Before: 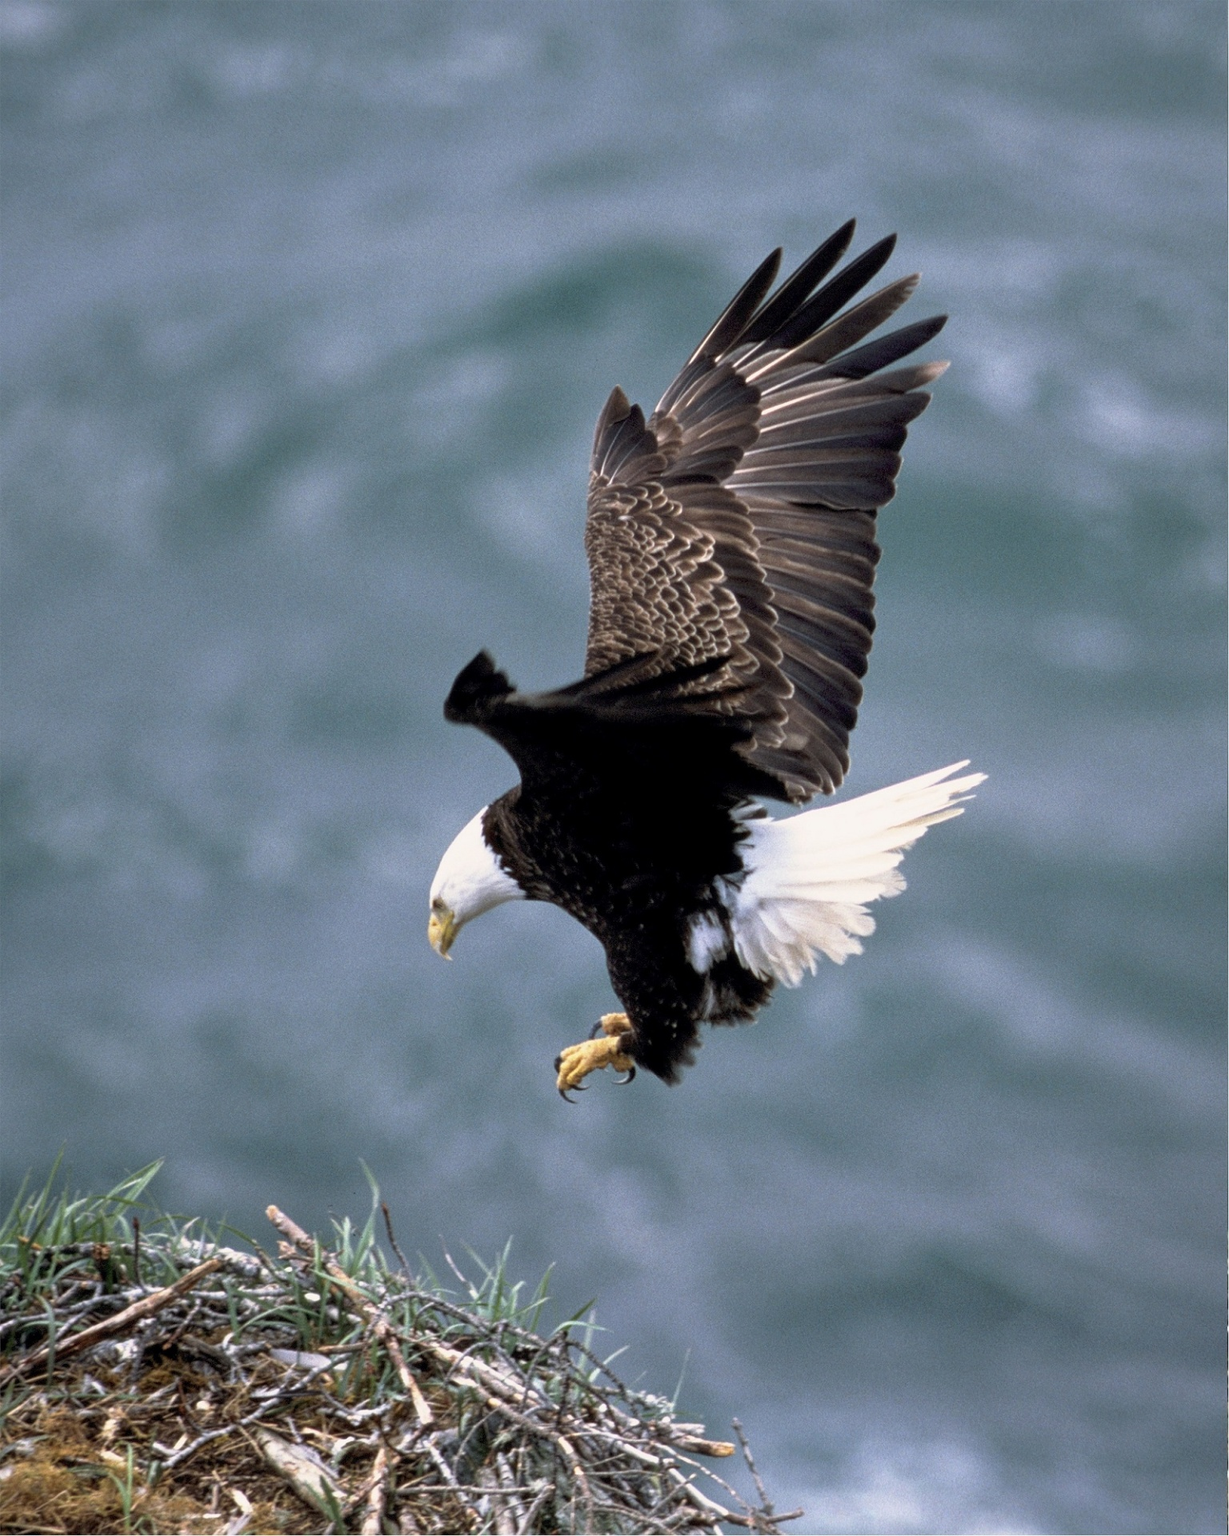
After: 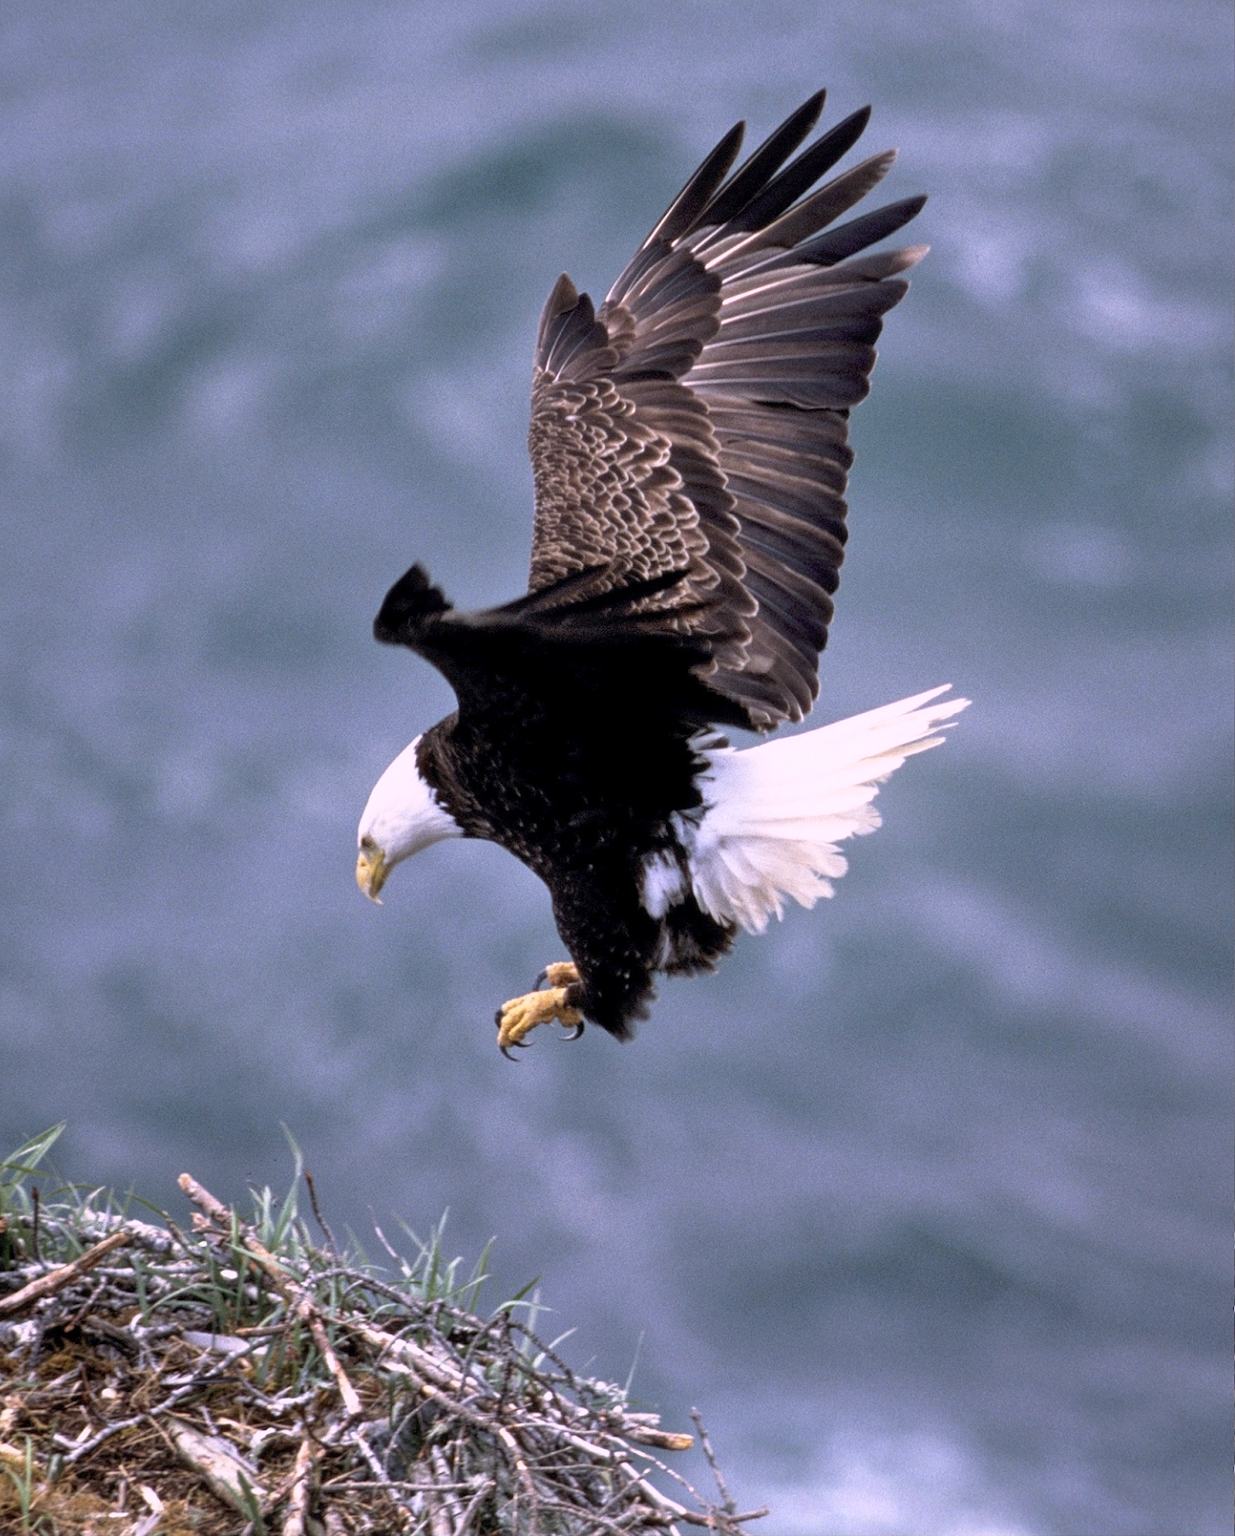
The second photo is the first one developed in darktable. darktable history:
crop and rotate: left 8.483%, top 8.963%
shadows and highlights: highlights 71.22, soften with gaussian
color calibration: output R [1.063, -0.012, -0.003, 0], output B [-0.079, 0.047, 1, 0], x 0.37, y 0.382, temperature 4318.36 K
